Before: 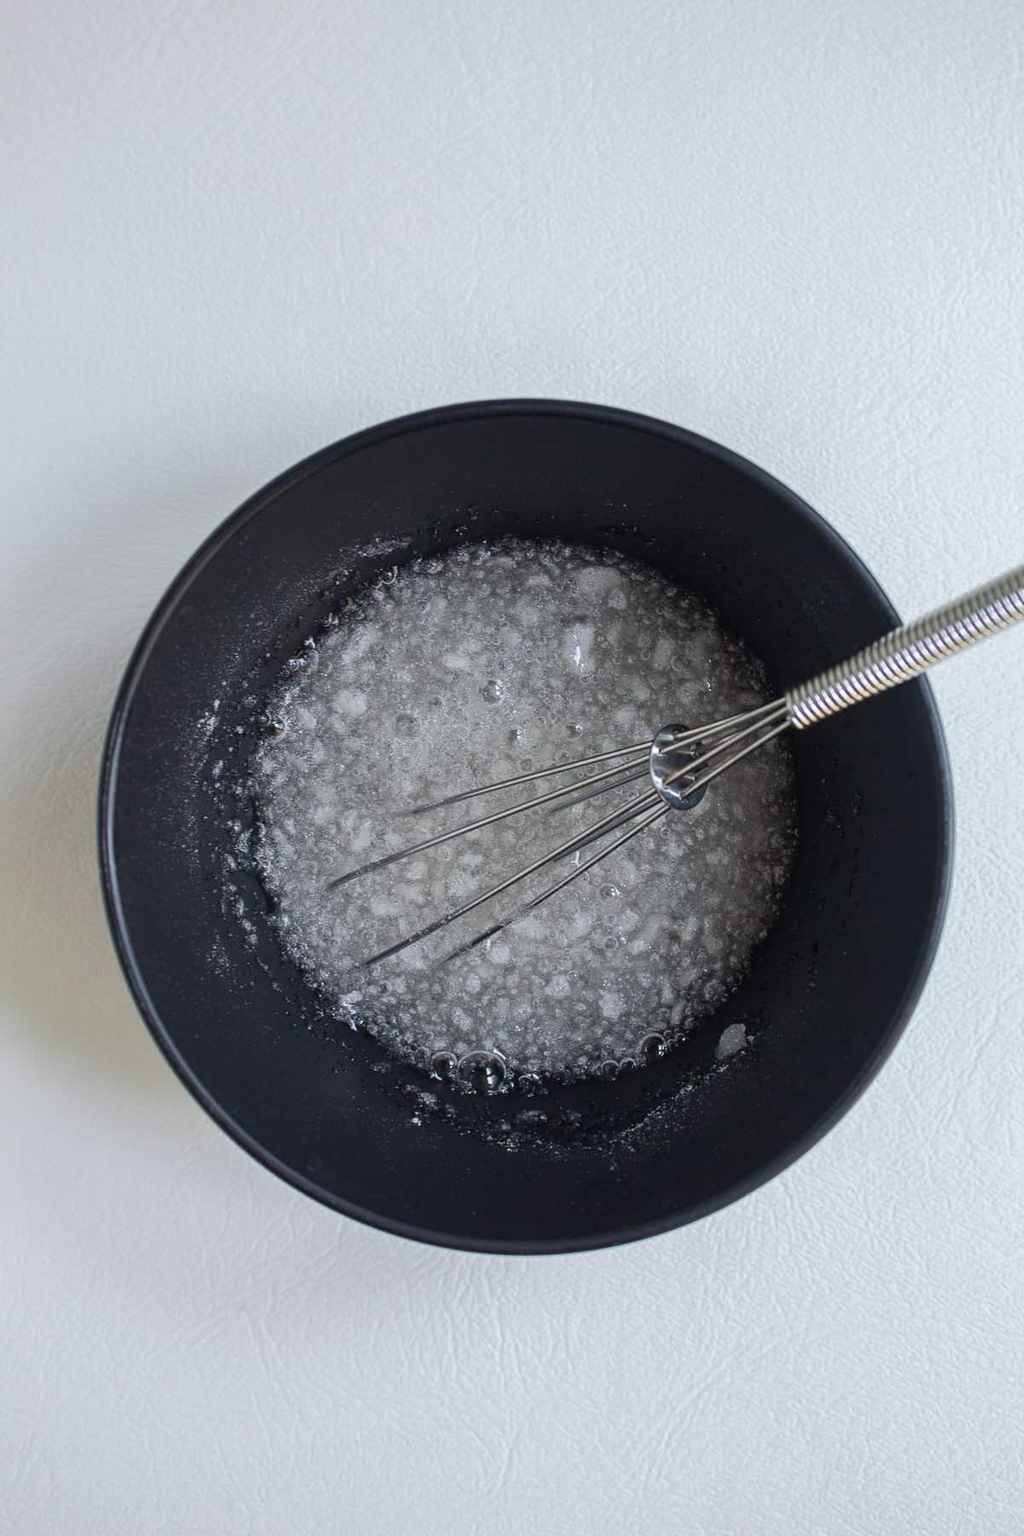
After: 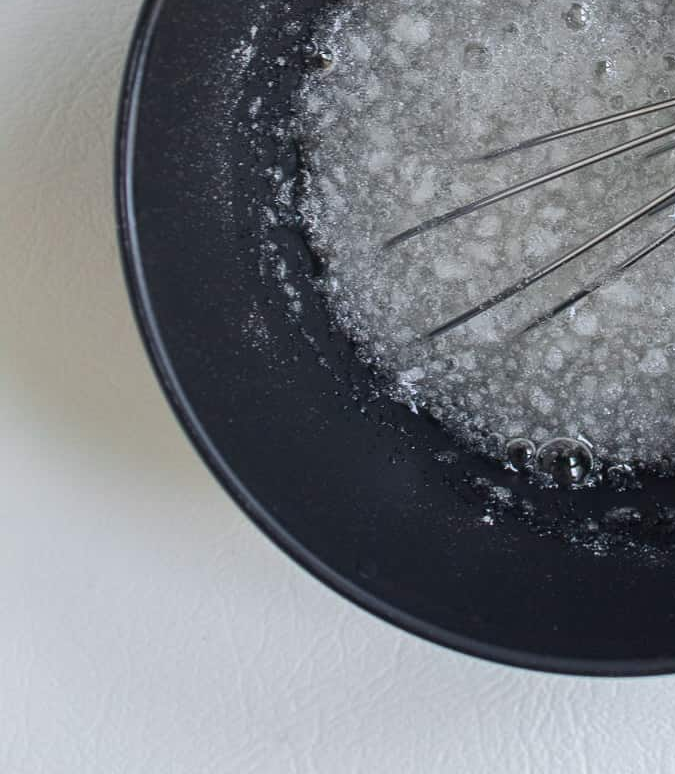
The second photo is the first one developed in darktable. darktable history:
crop: top 44.115%, right 43.669%, bottom 12.873%
